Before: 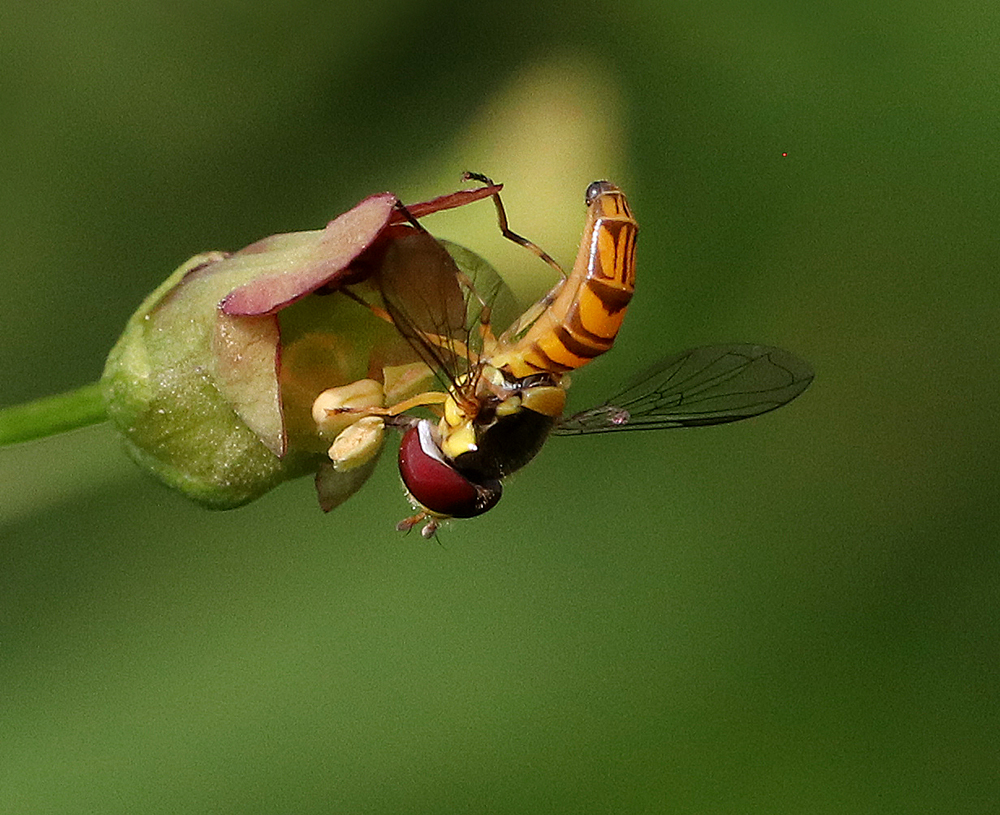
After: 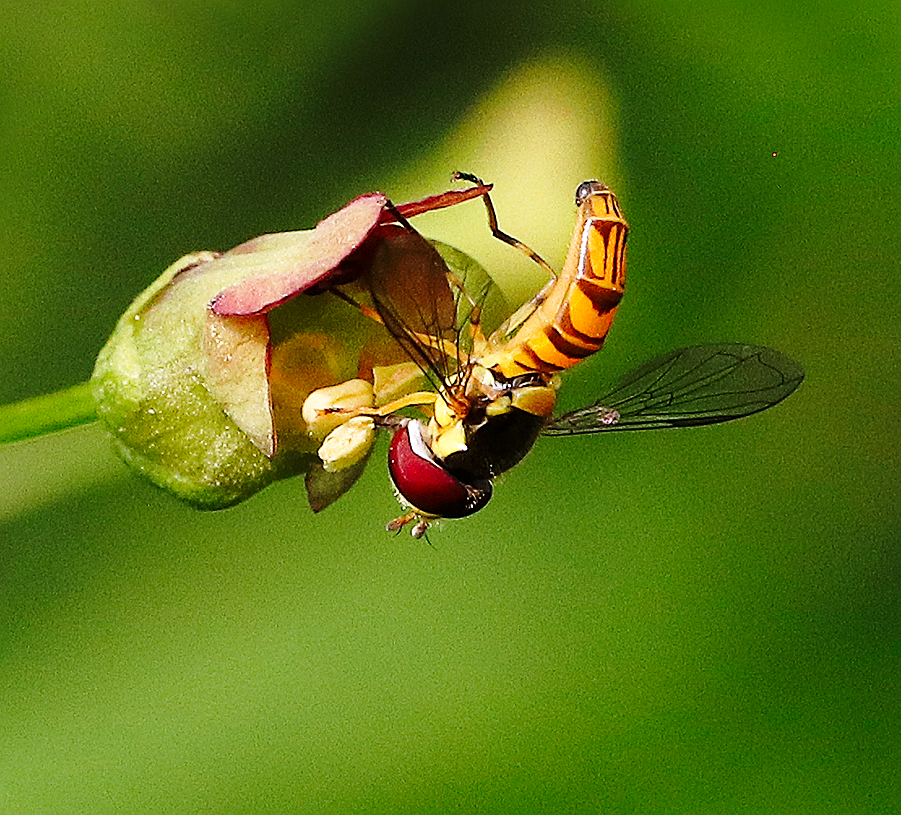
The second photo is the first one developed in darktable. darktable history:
crop and rotate: left 1.088%, right 8.807%
sharpen: on, module defaults
base curve: curves: ch0 [(0, 0) (0.036, 0.037) (0.121, 0.228) (0.46, 0.76) (0.859, 0.983) (1, 1)], preserve colors none
